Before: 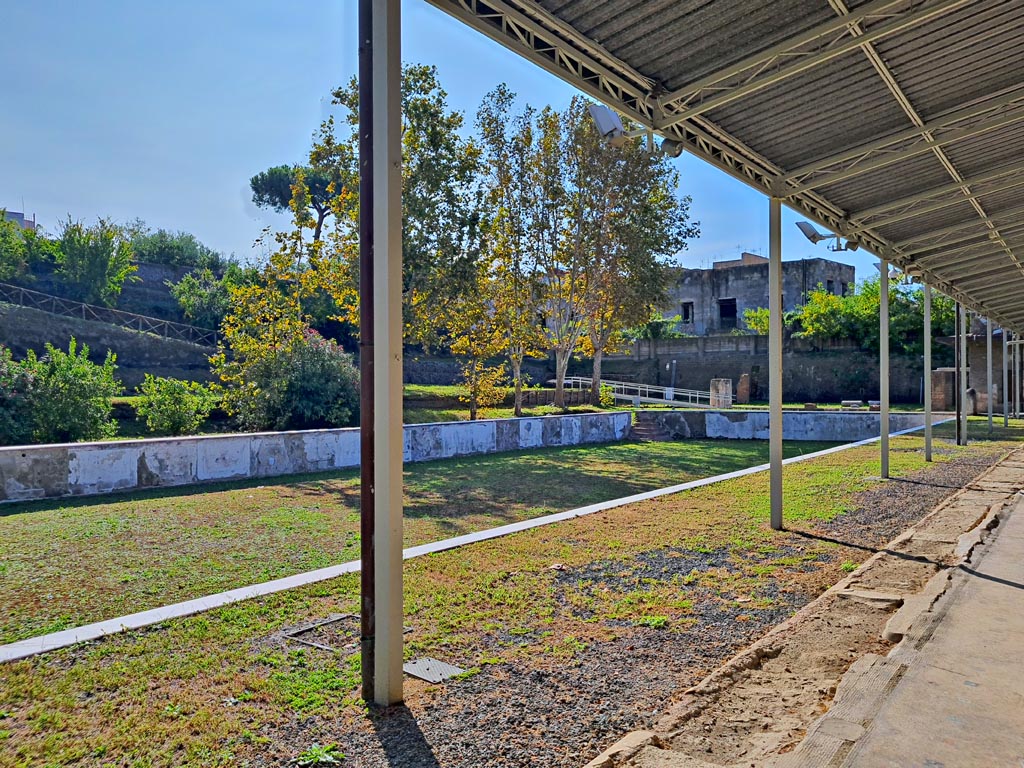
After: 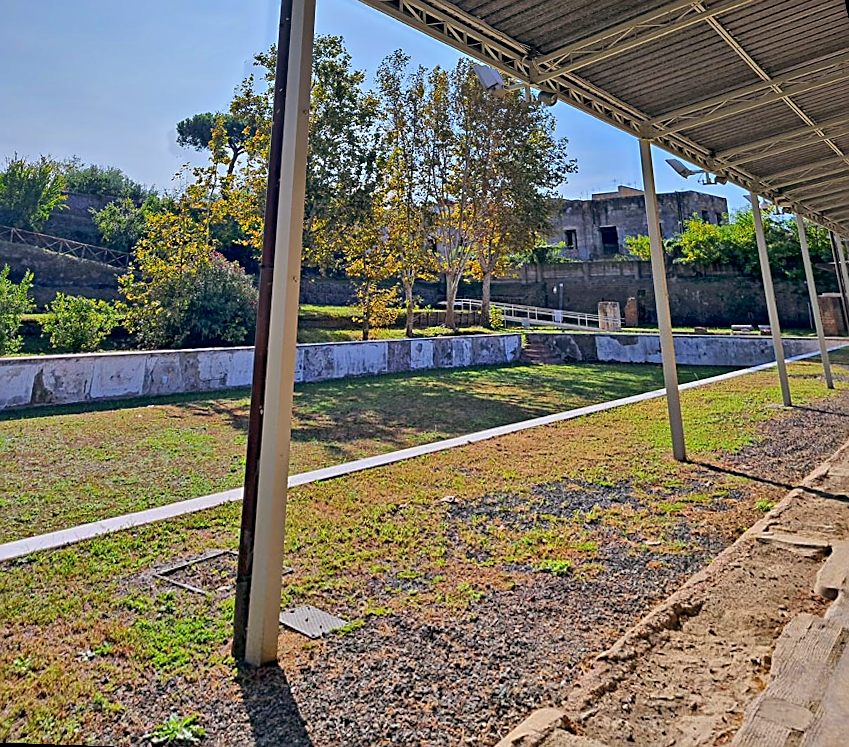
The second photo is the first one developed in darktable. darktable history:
color balance: lift [0.998, 0.998, 1.001, 1.002], gamma [0.995, 1.025, 0.992, 0.975], gain [0.995, 1.02, 0.997, 0.98]
sharpen: on, module defaults
rotate and perspective: rotation 0.72°, lens shift (vertical) -0.352, lens shift (horizontal) -0.051, crop left 0.152, crop right 0.859, crop top 0.019, crop bottom 0.964
